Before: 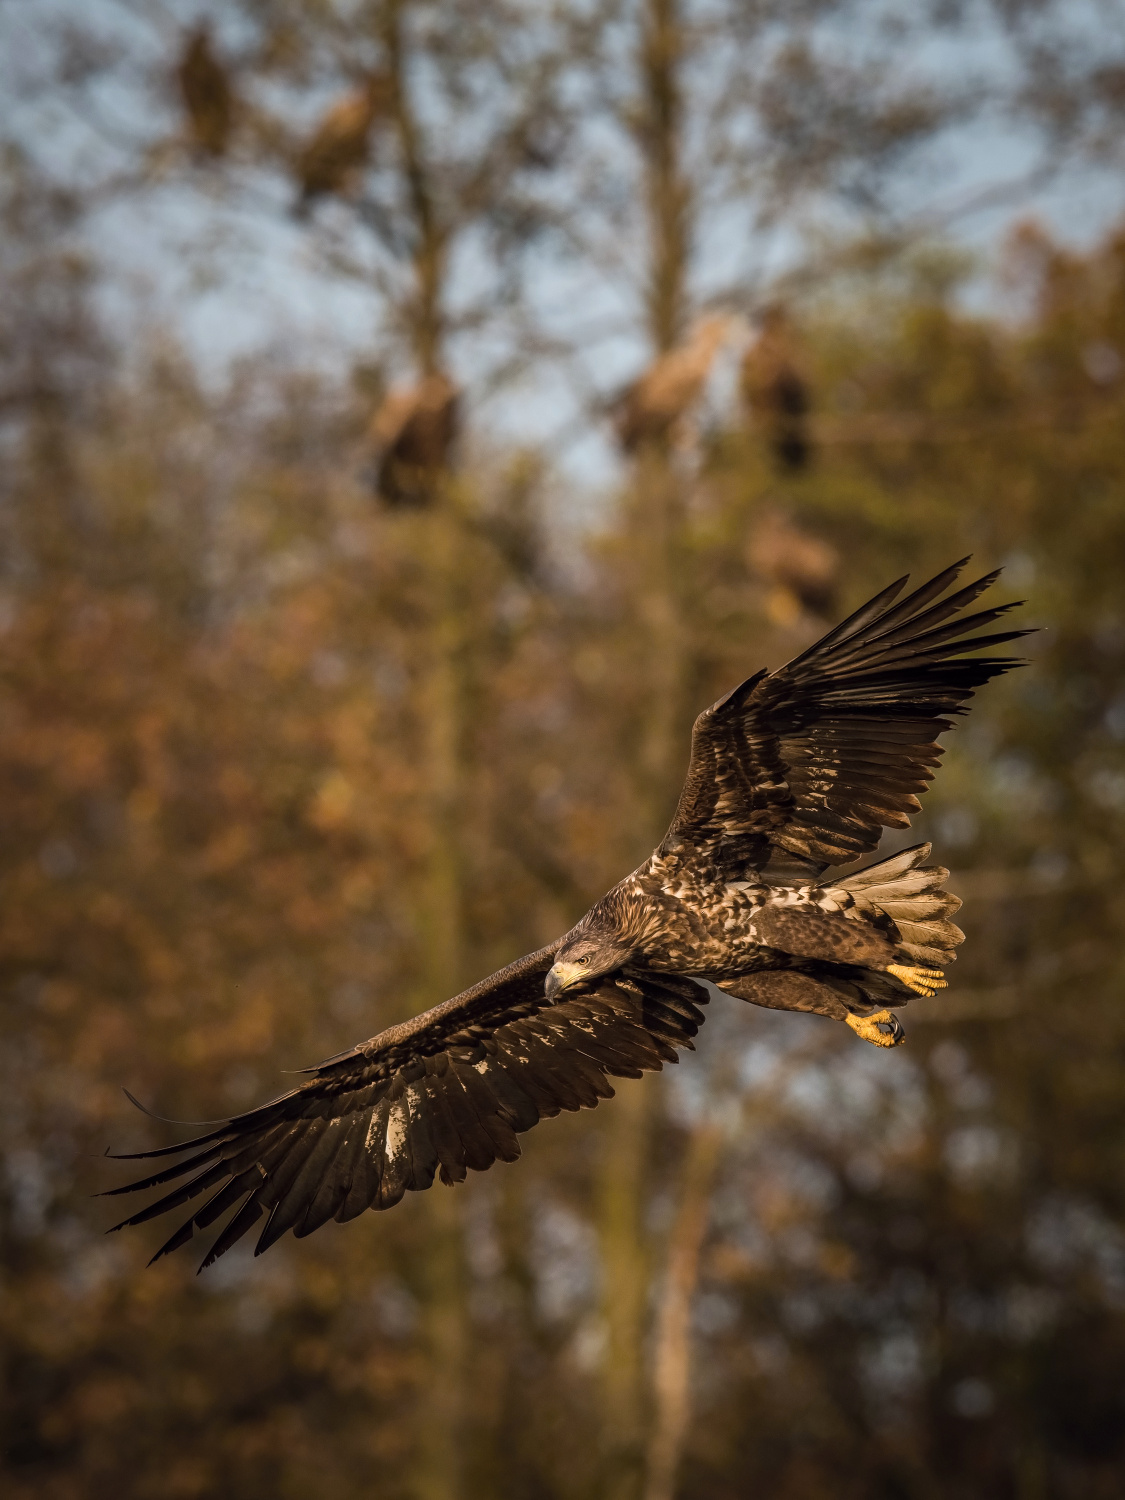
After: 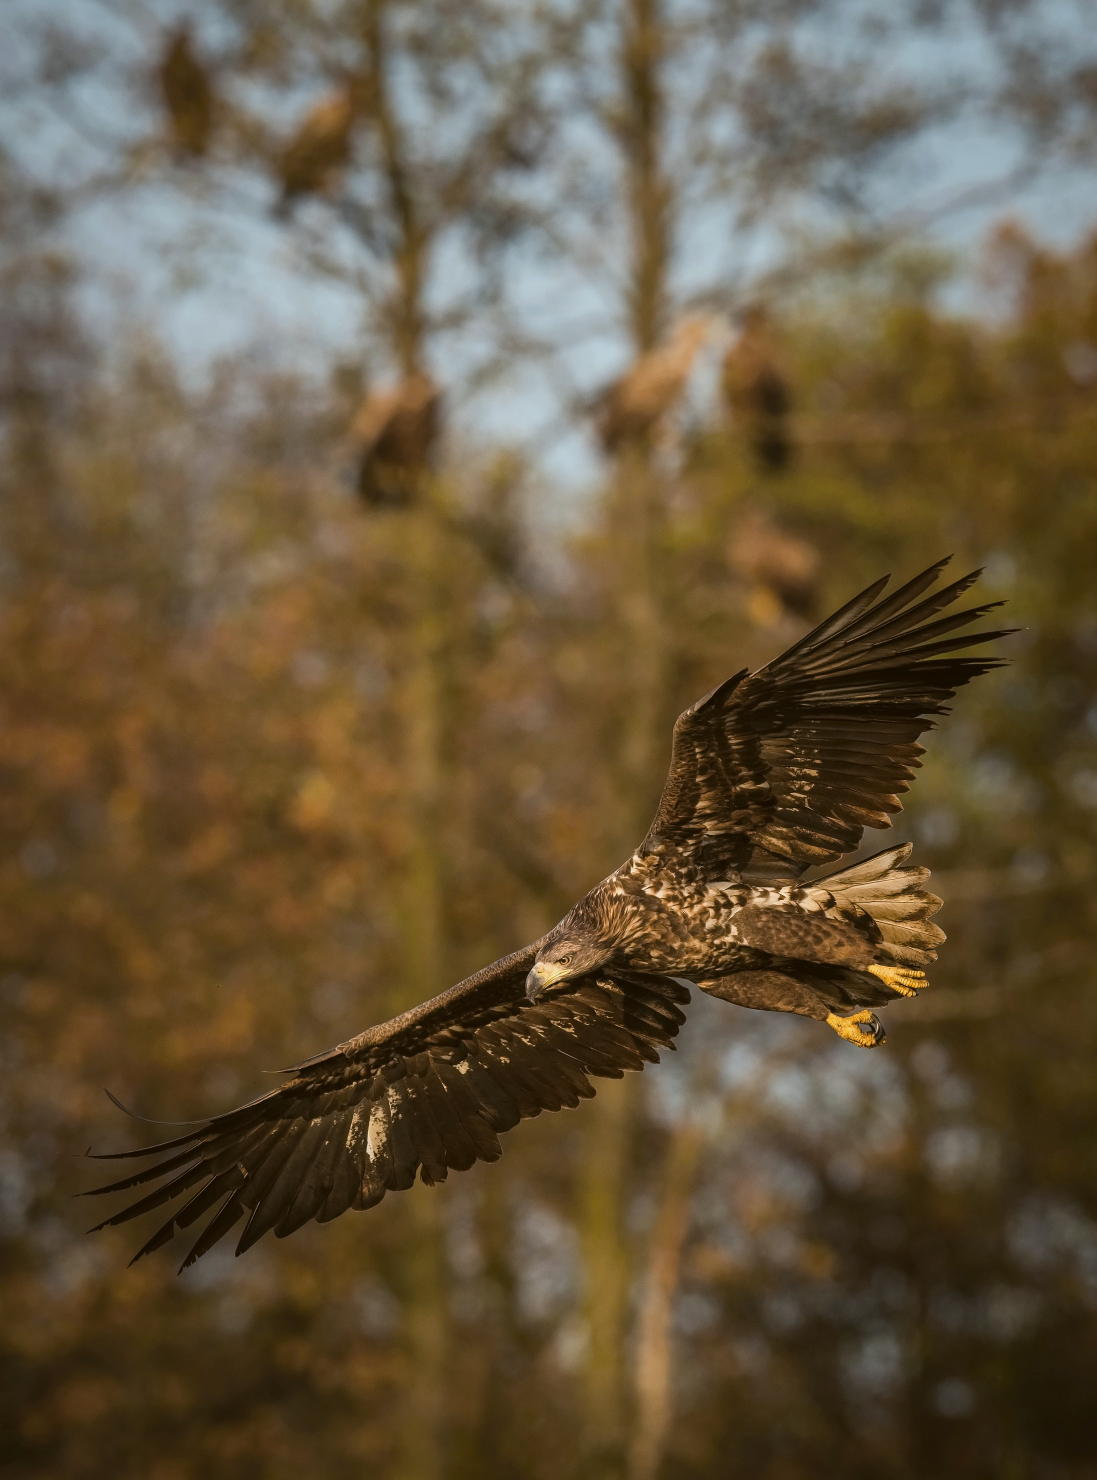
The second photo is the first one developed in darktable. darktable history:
crop and rotate: left 1.774%, right 0.633%, bottom 1.28%
color balance: lift [1.004, 1.002, 1.002, 0.998], gamma [1, 1.007, 1.002, 0.993], gain [1, 0.977, 1.013, 1.023], contrast -3.64%
vibrance: on, module defaults
